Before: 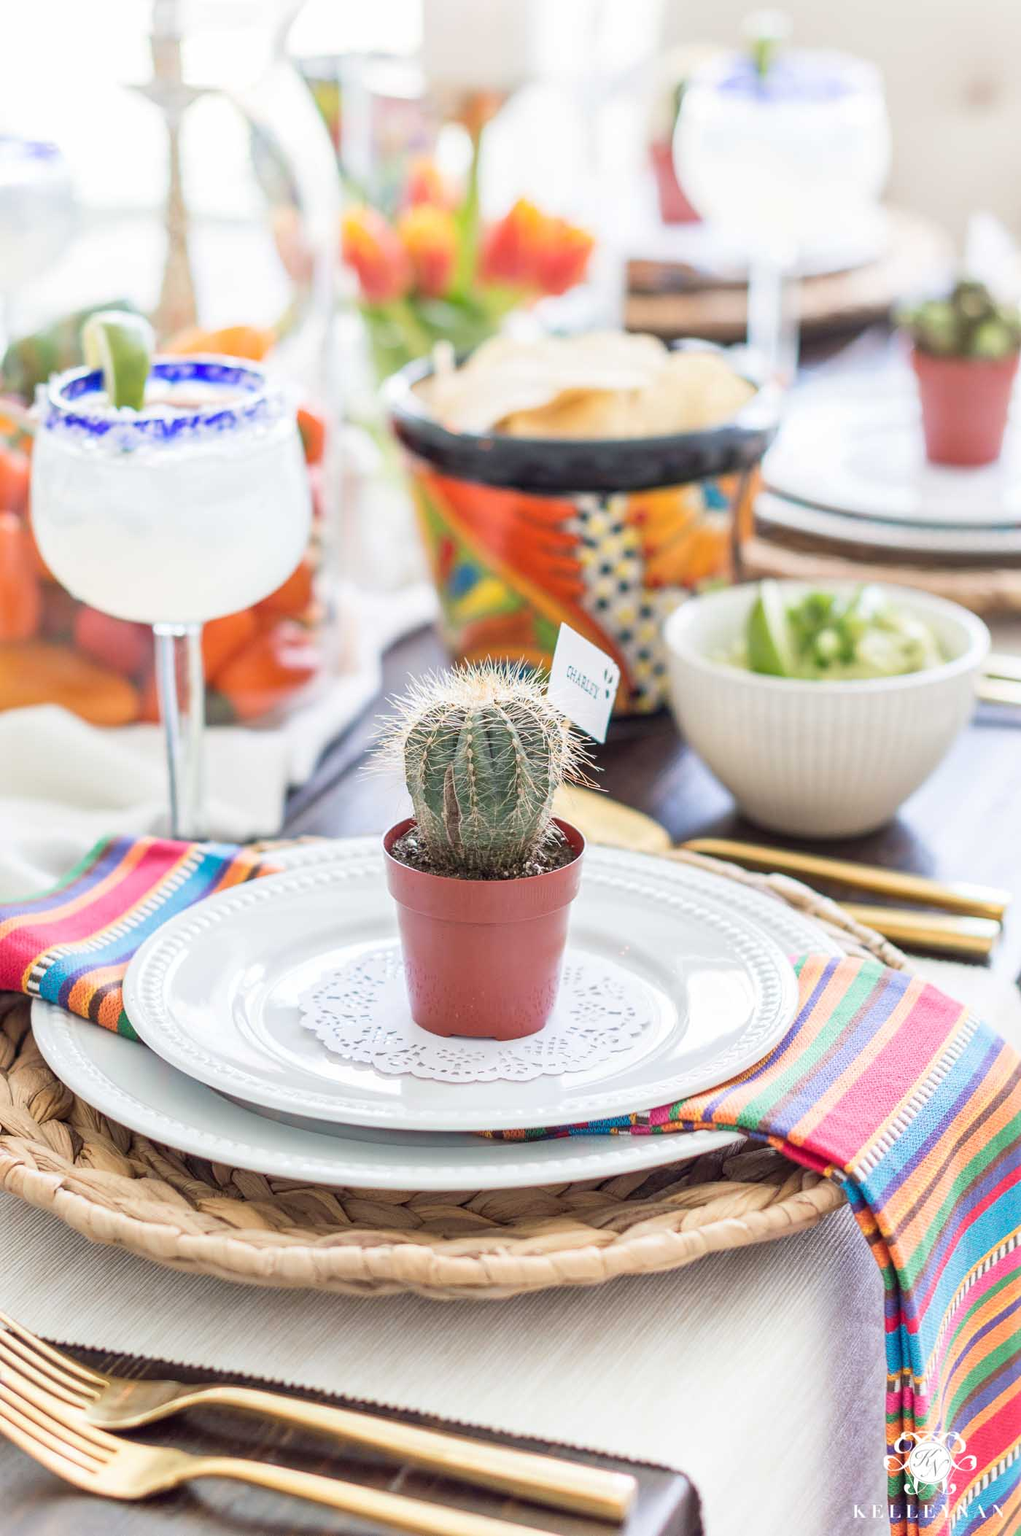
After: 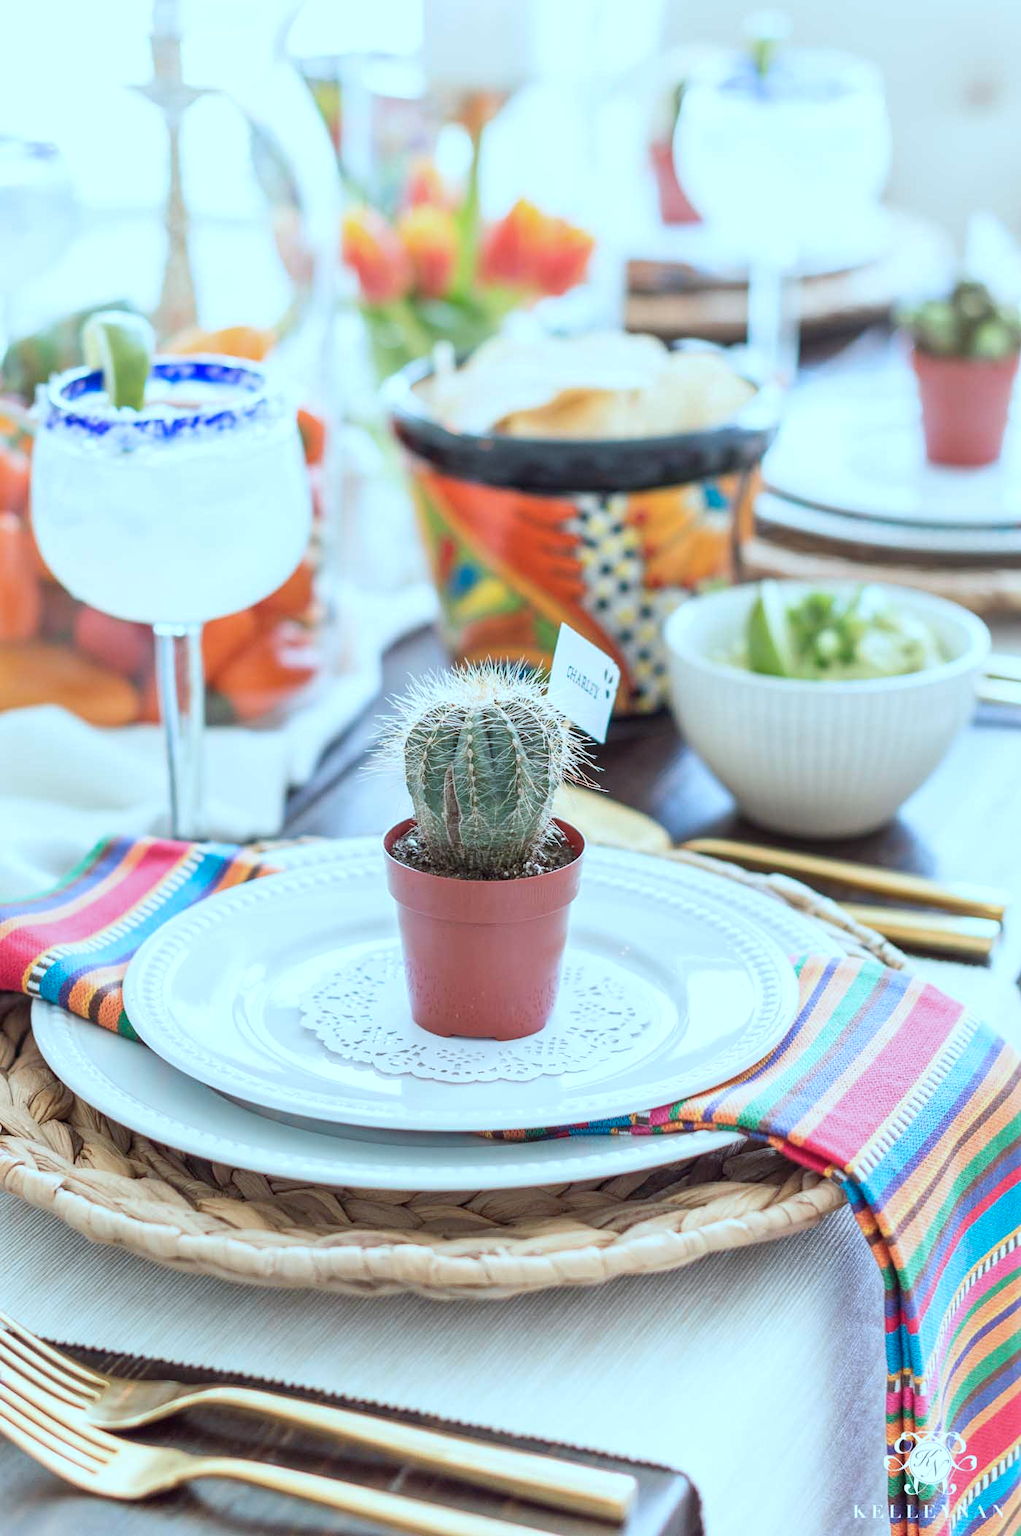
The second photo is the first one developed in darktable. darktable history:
color correction: highlights a* -11.37, highlights b* -15.64
